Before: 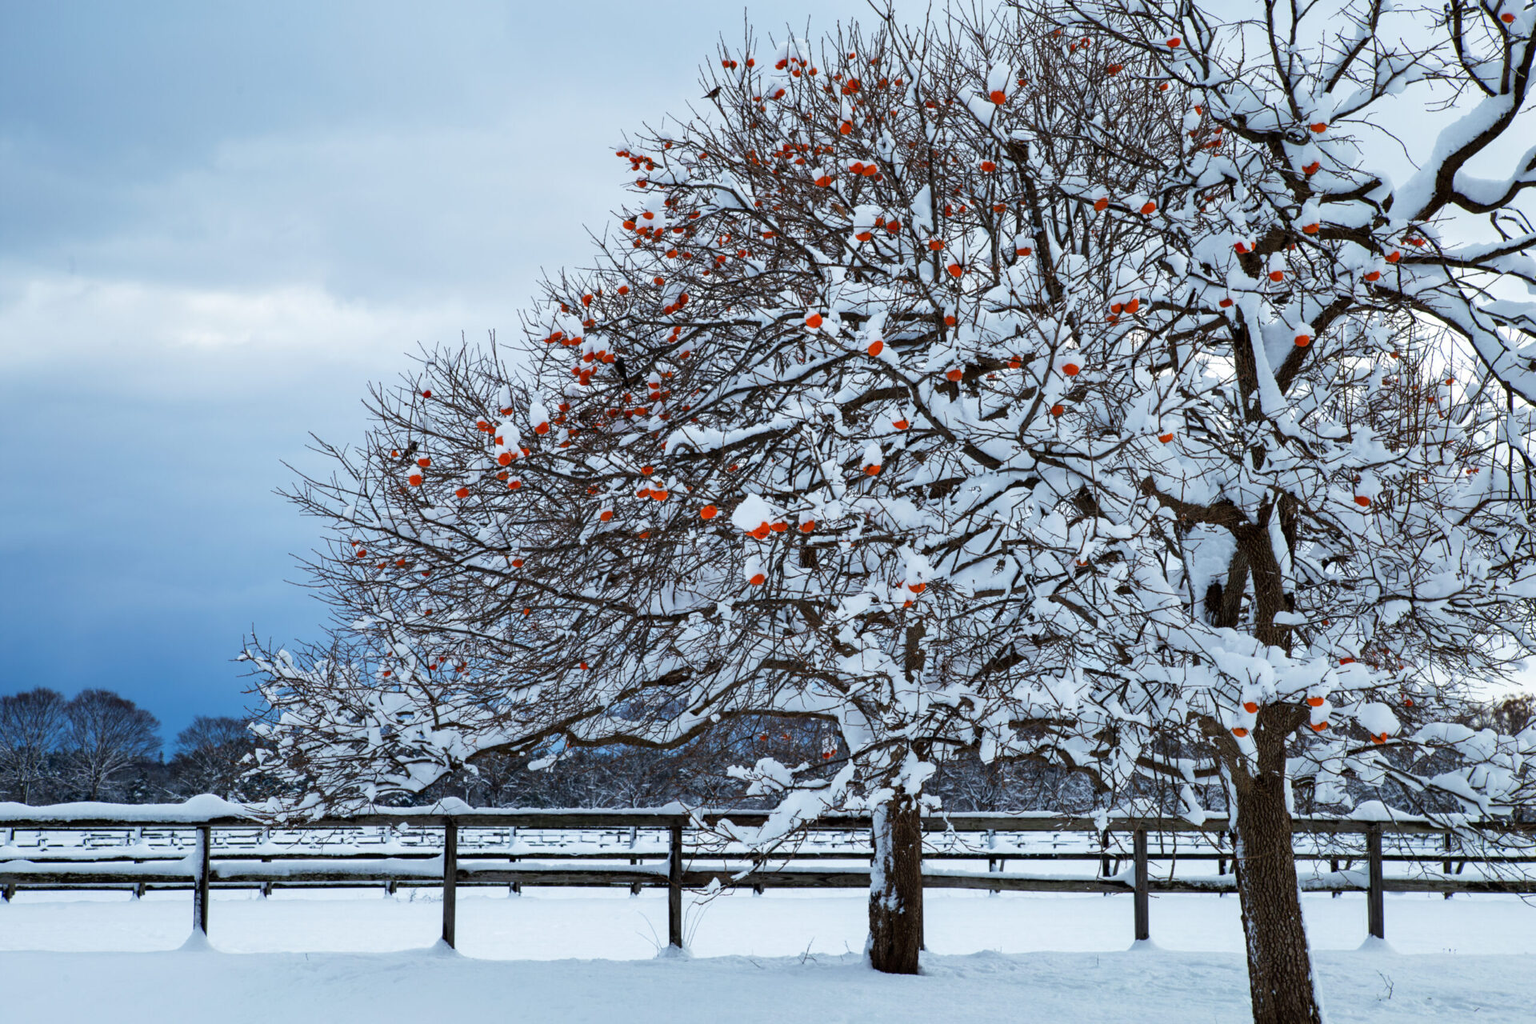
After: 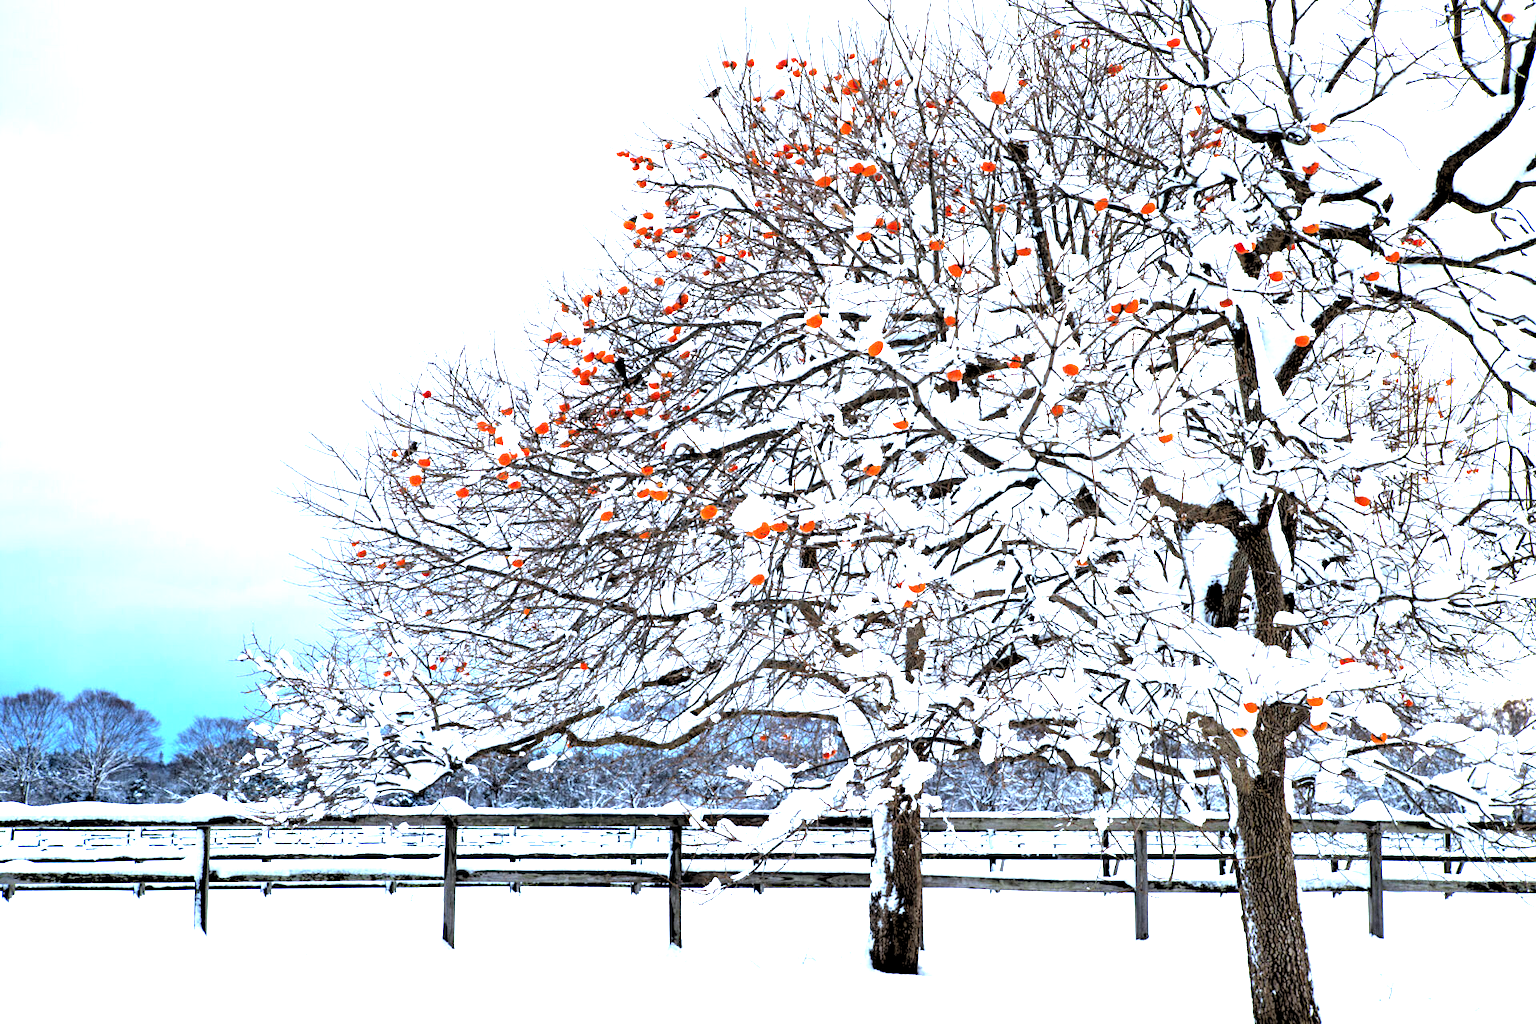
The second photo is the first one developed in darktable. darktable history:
white balance: red 0.967, blue 1.049
grain: coarseness 0.09 ISO, strength 10%
rgb levels: levels [[0.029, 0.461, 0.922], [0, 0.5, 1], [0, 0.5, 1]]
exposure: exposure 2.04 EV, compensate highlight preservation false
